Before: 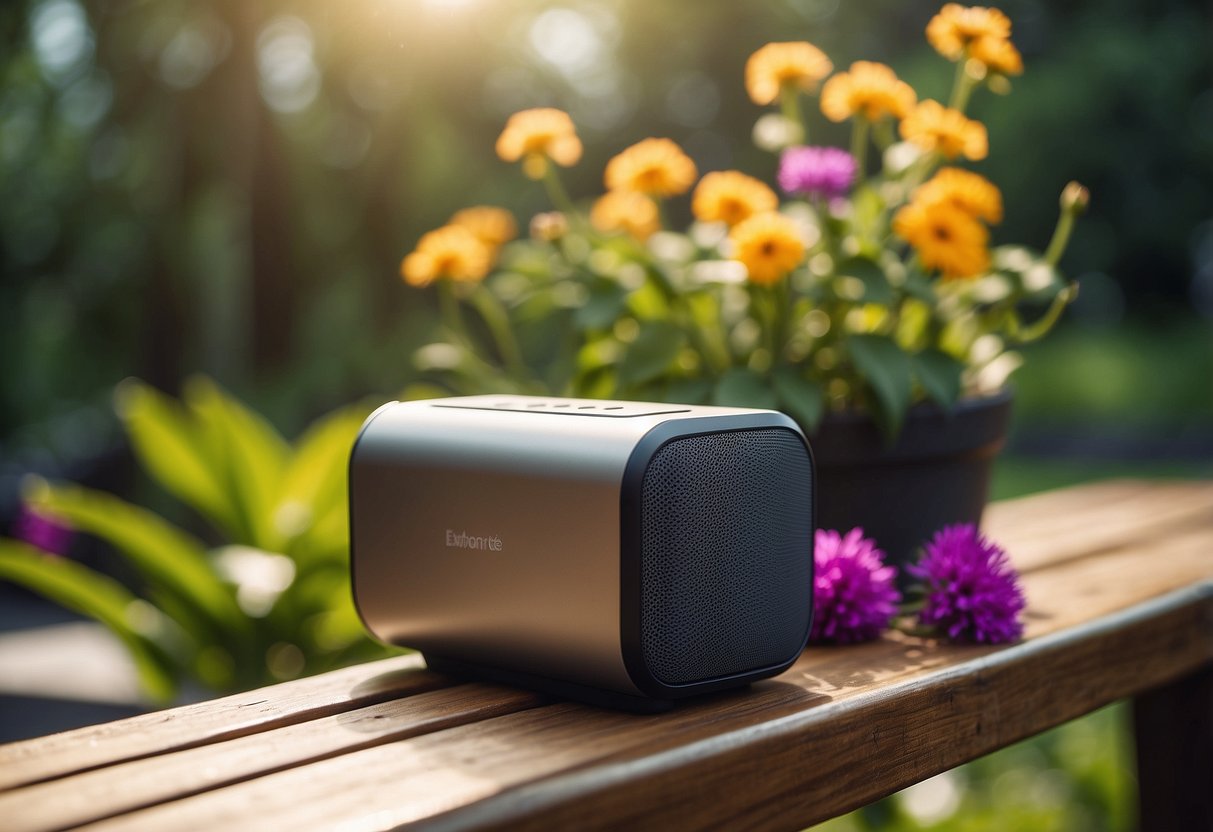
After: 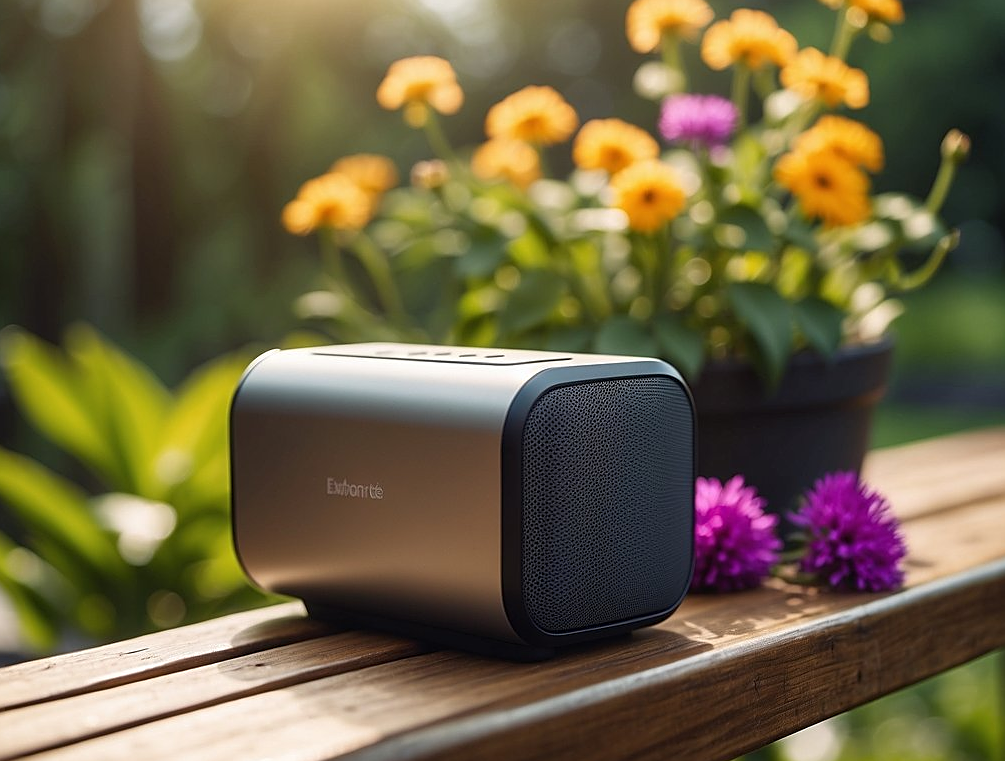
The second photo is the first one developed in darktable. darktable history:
sharpen: on, module defaults
crop: left 9.832%, top 6.332%, right 7.269%, bottom 2.133%
